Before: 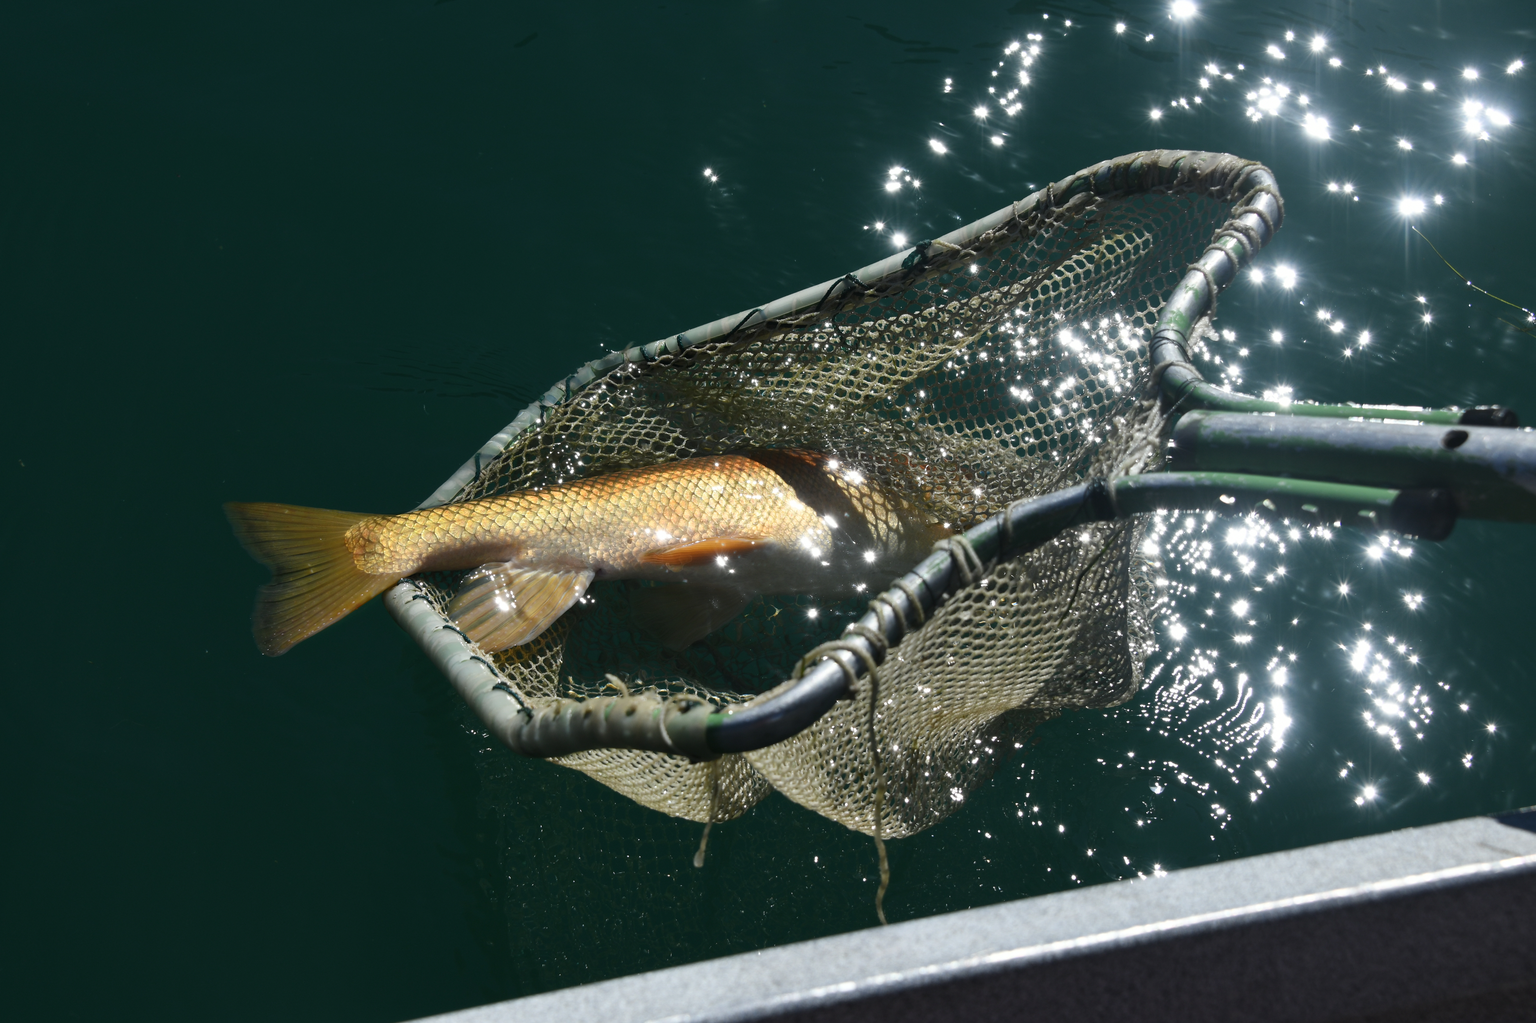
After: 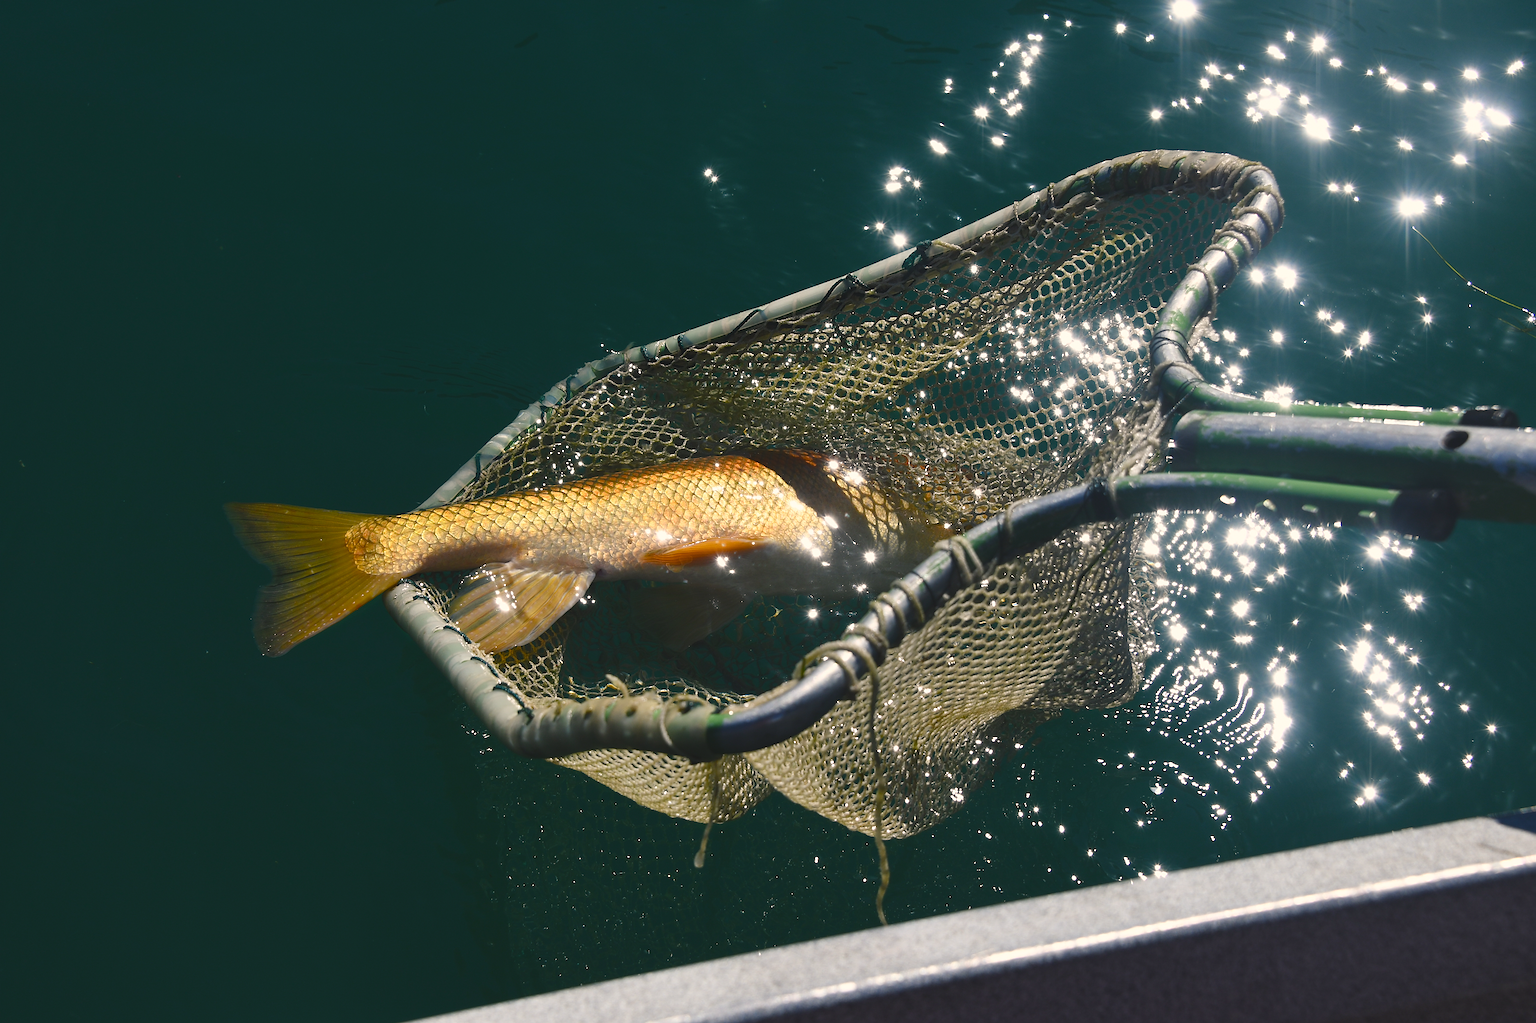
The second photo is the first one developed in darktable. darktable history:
color balance rgb: shadows lift › chroma 2%, shadows lift › hue 247.2°, power › chroma 0.3%, power › hue 25.2°, highlights gain › chroma 3%, highlights gain › hue 60°, global offset › luminance 0.75%, perceptual saturation grading › global saturation 20%, perceptual saturation grading › highlights -20%, perceptual saturation grading › shadows 30%, global vibrance 20%
sharpen: radius 2.584, amount 0.688
